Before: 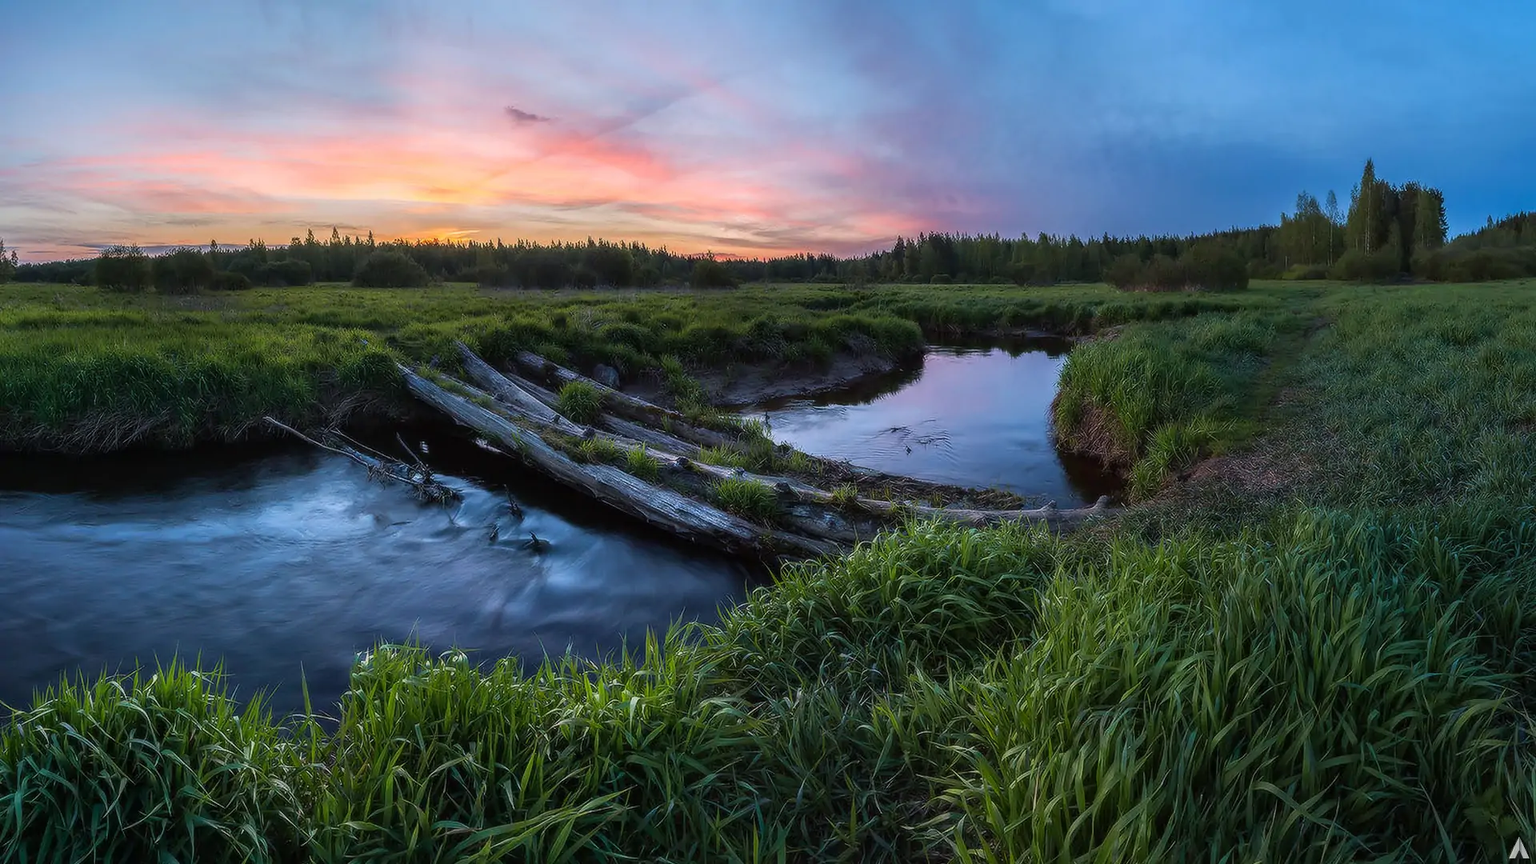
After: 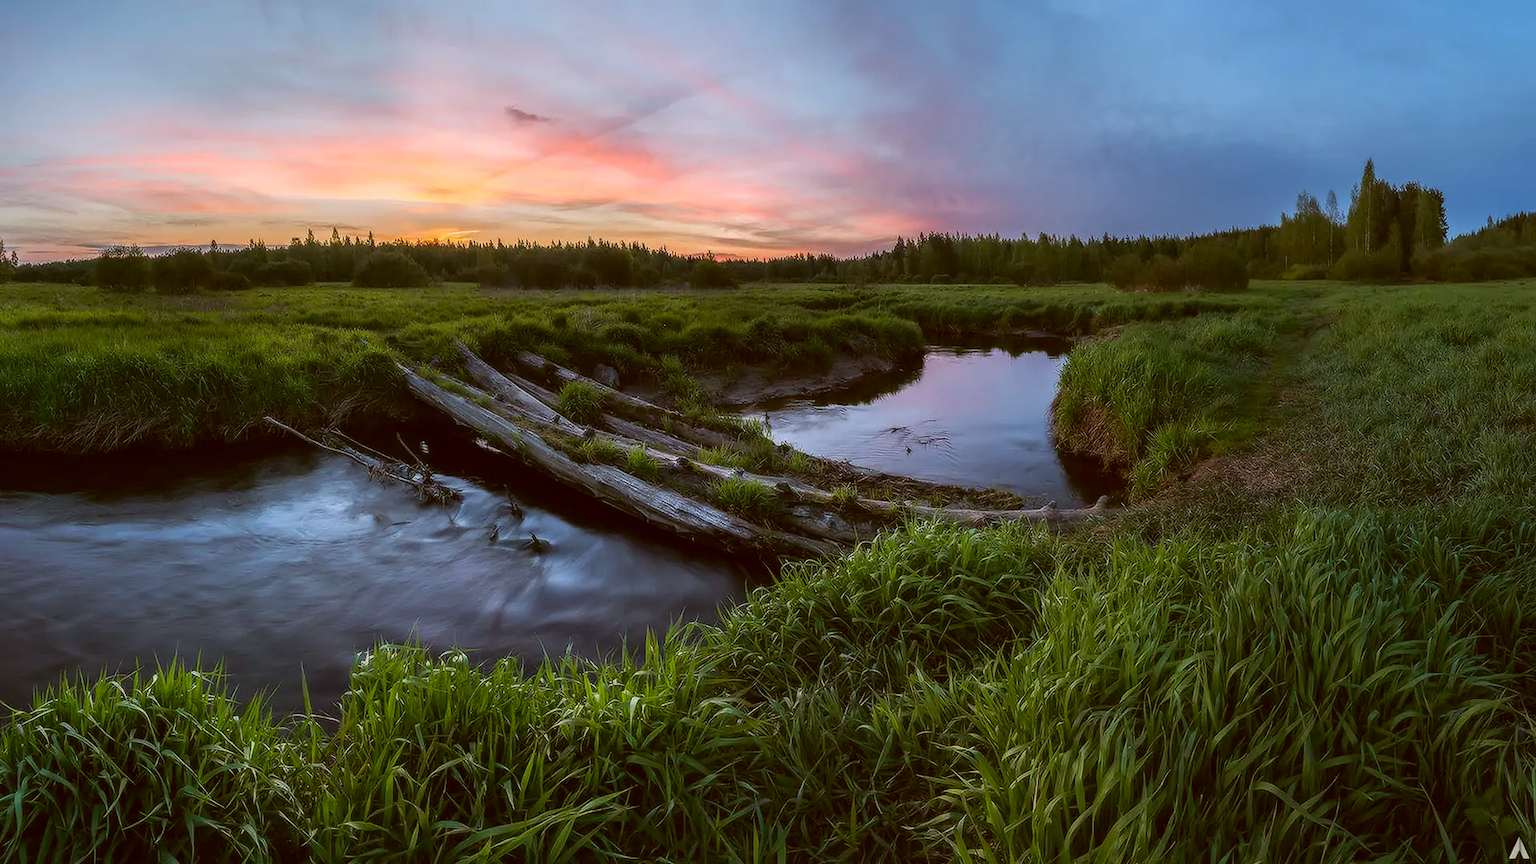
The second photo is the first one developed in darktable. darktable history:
color correction: highlights a* -0.385, highlights b* 0.168, shadows a* 5.26, shadows b* 20.83
